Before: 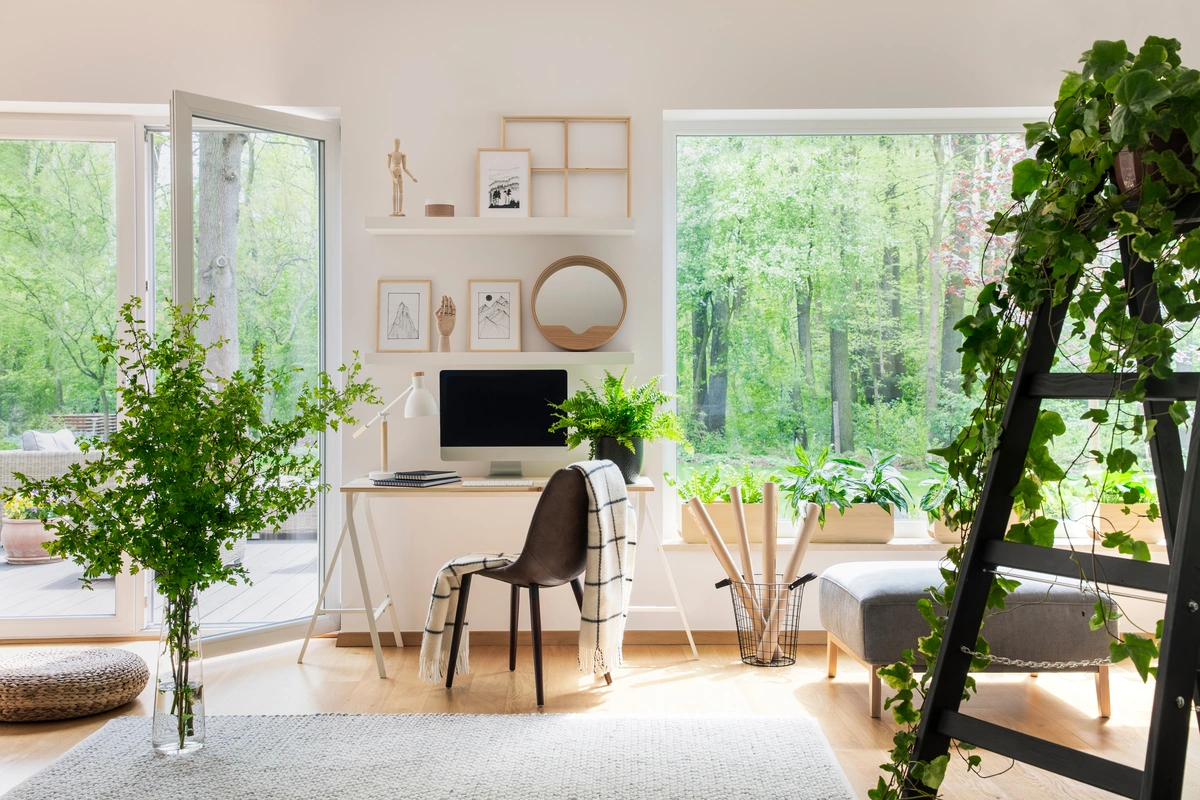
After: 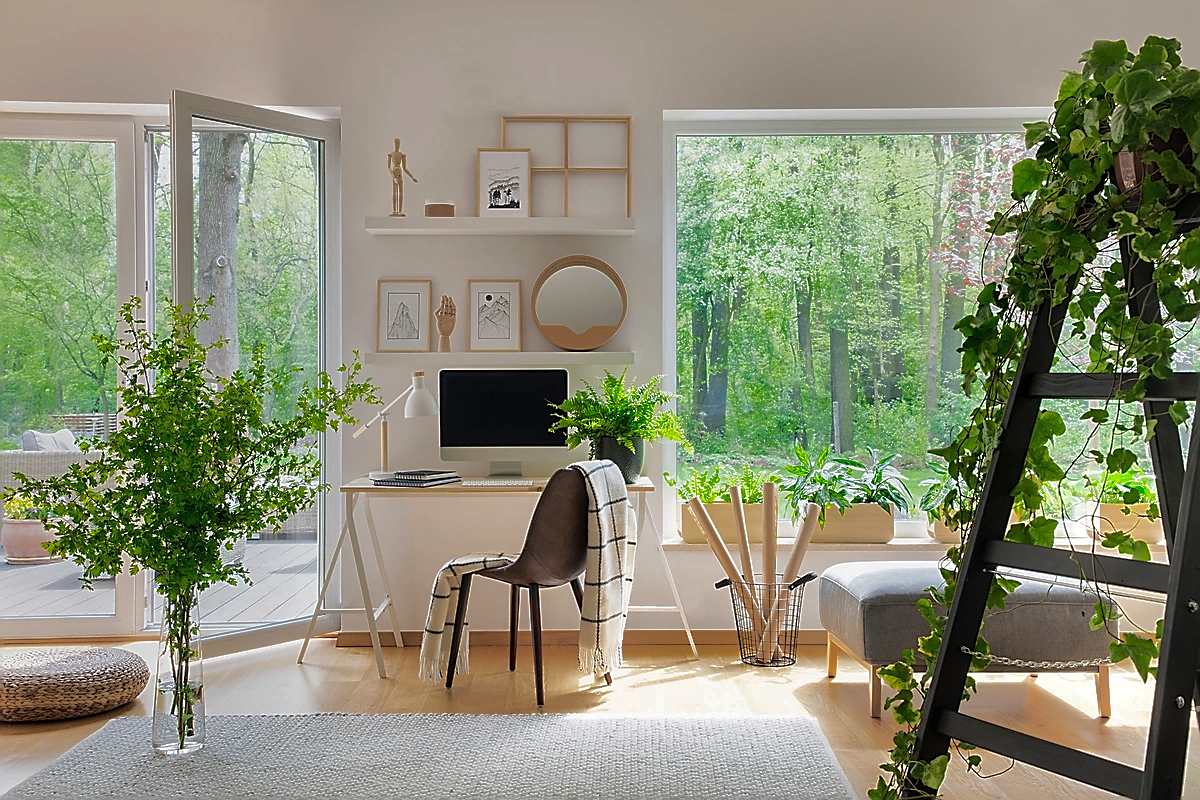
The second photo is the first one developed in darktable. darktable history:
shadows and highlights: shadows 24.81, highlights -70.87
sharpen: radius 1.349, amount 1.267, threshold 0.771
